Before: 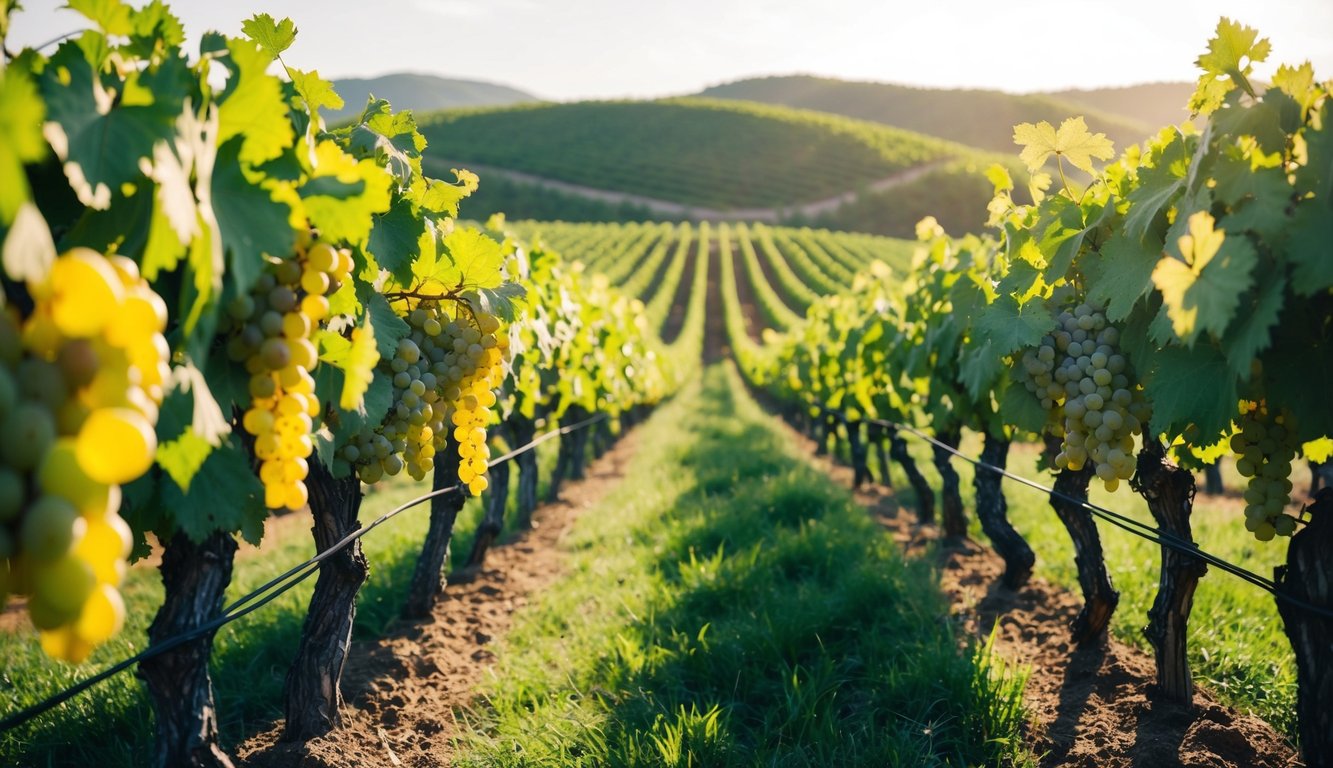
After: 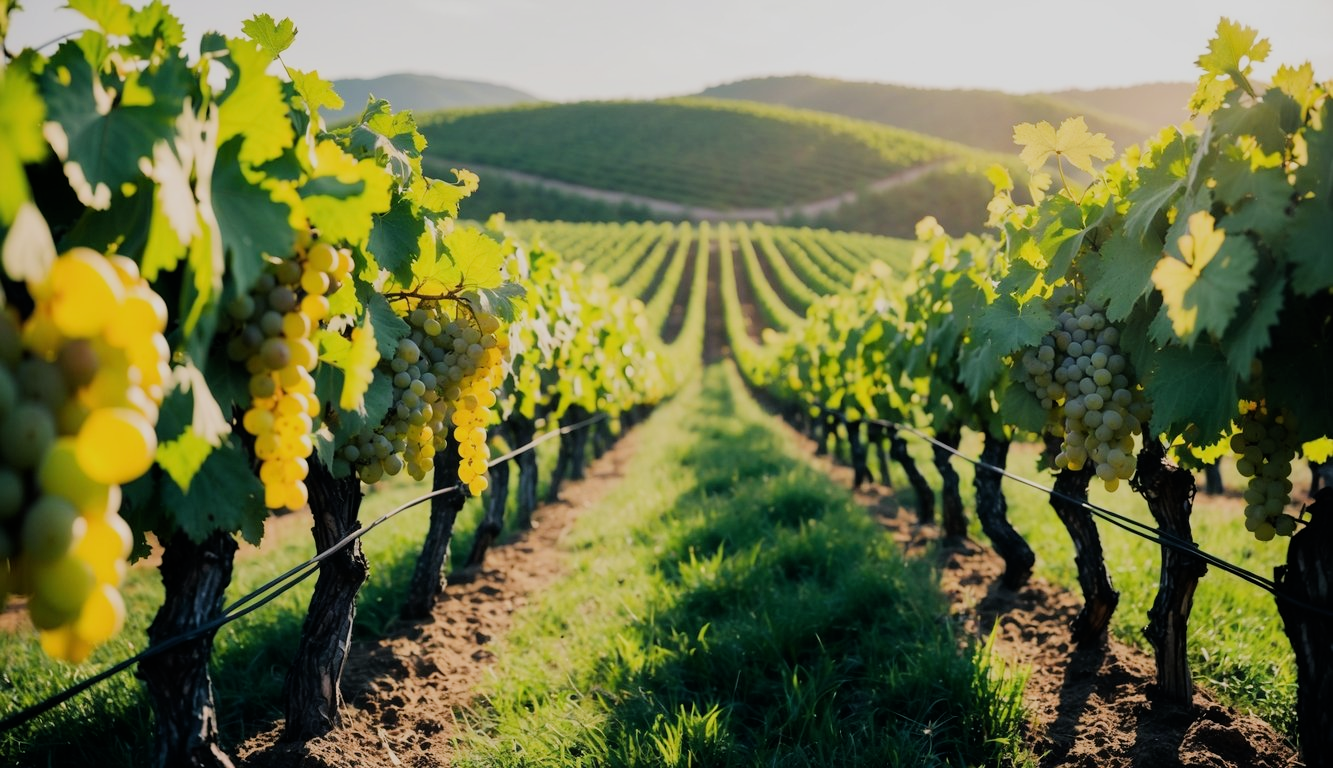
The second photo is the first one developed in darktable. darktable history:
filmic rgb: black relative exposure -7.65 EV, white relative exposure 4.56 EV, hardness 3.61, contrast 1.059
